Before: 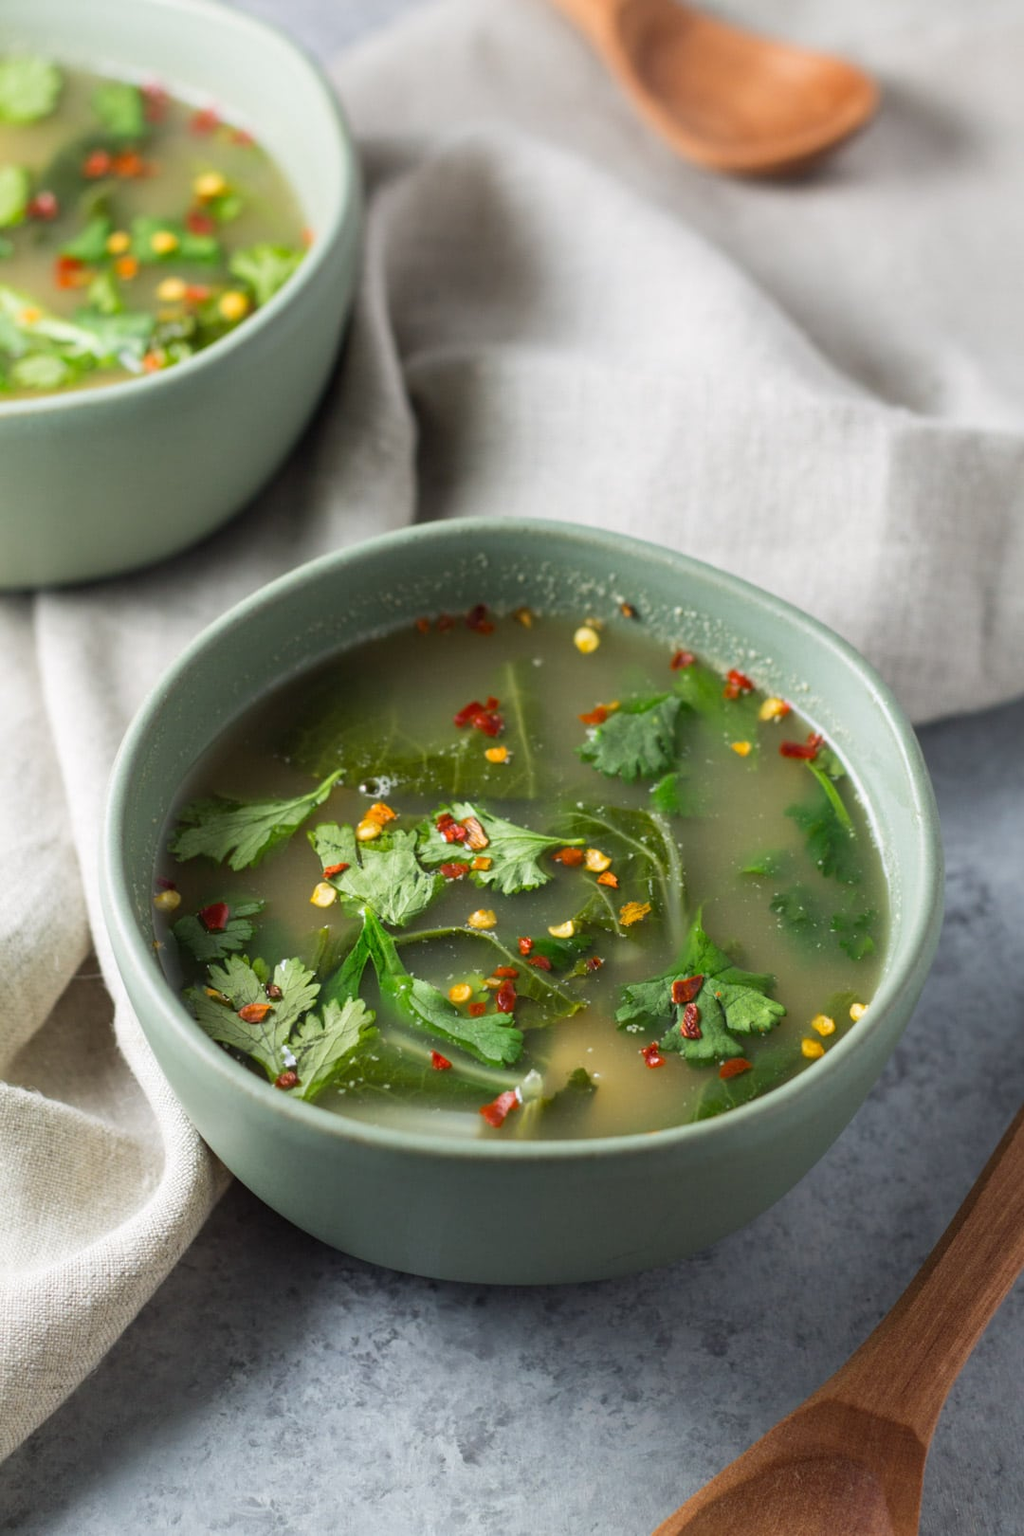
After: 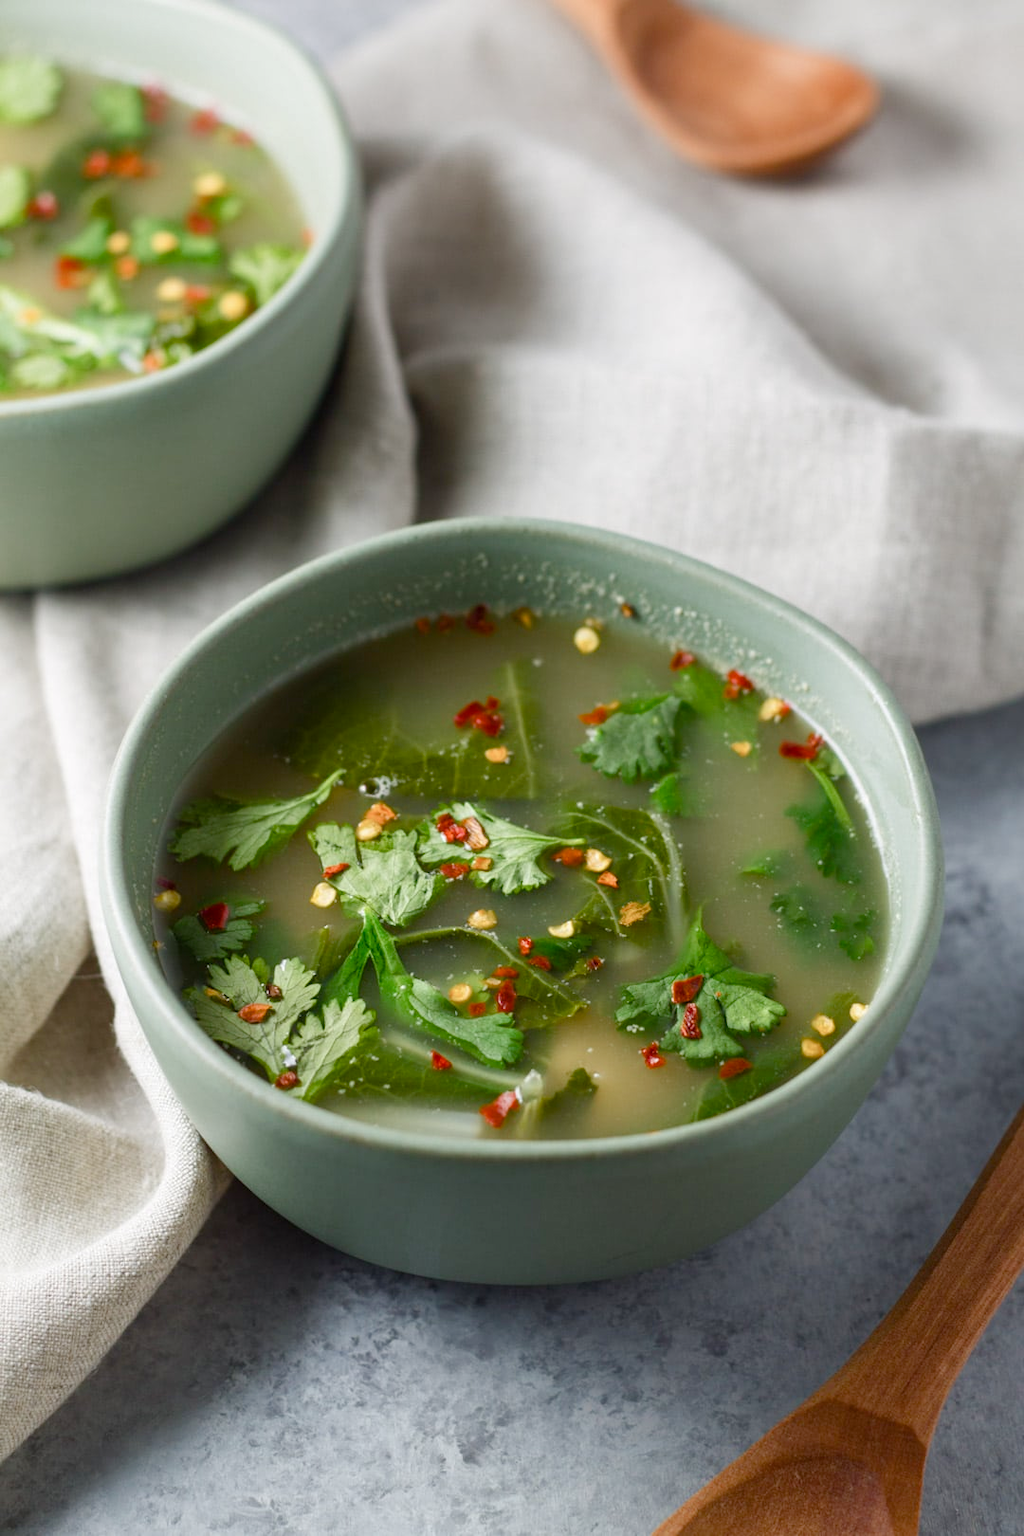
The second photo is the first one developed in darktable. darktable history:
rotate and perspective: automatic cropping original format, crop left 0, crop top 0
color balance rgb: perceptual saturation grading › global saturation 20%, perceptual saturation grading › highlights -50%, perceptual saturation grading › shadows 30%
